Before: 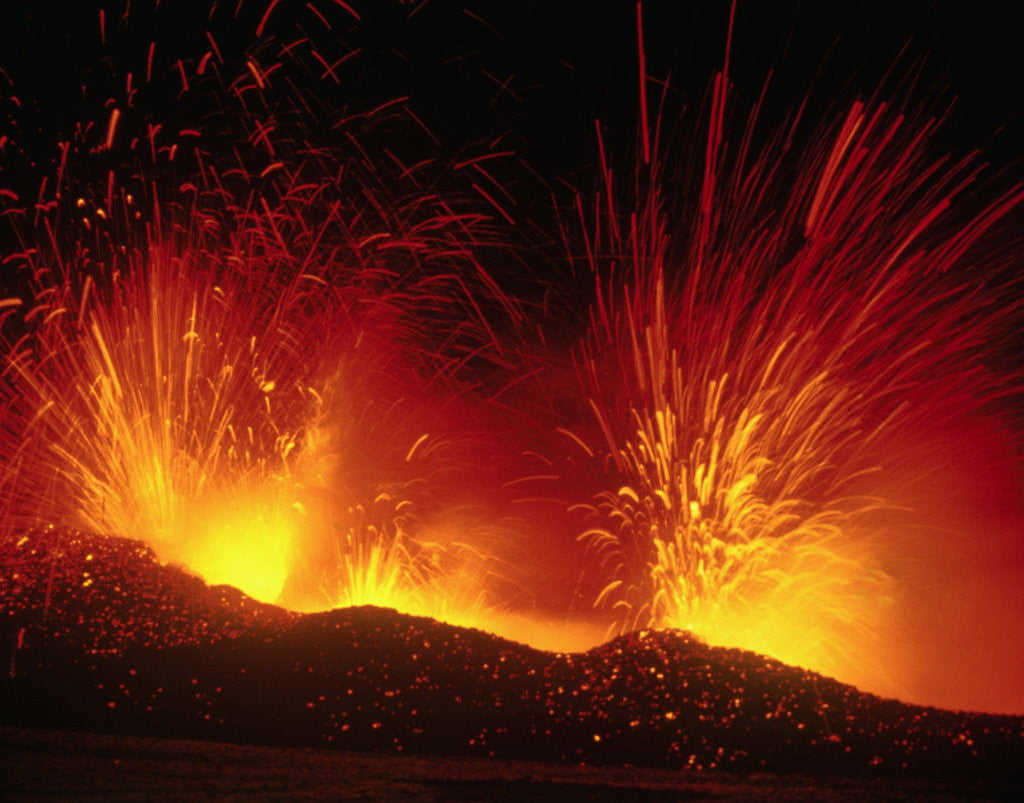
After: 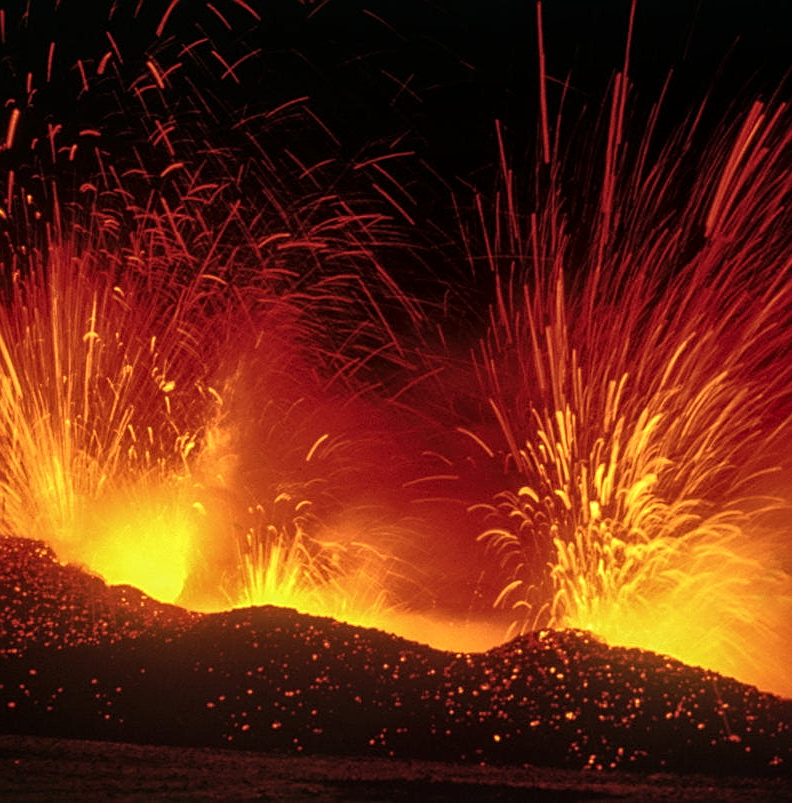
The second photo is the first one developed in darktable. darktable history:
local contrast: detail 130%
crop: left 9.856%, right 12.794%
sharpen: on, module defaults
